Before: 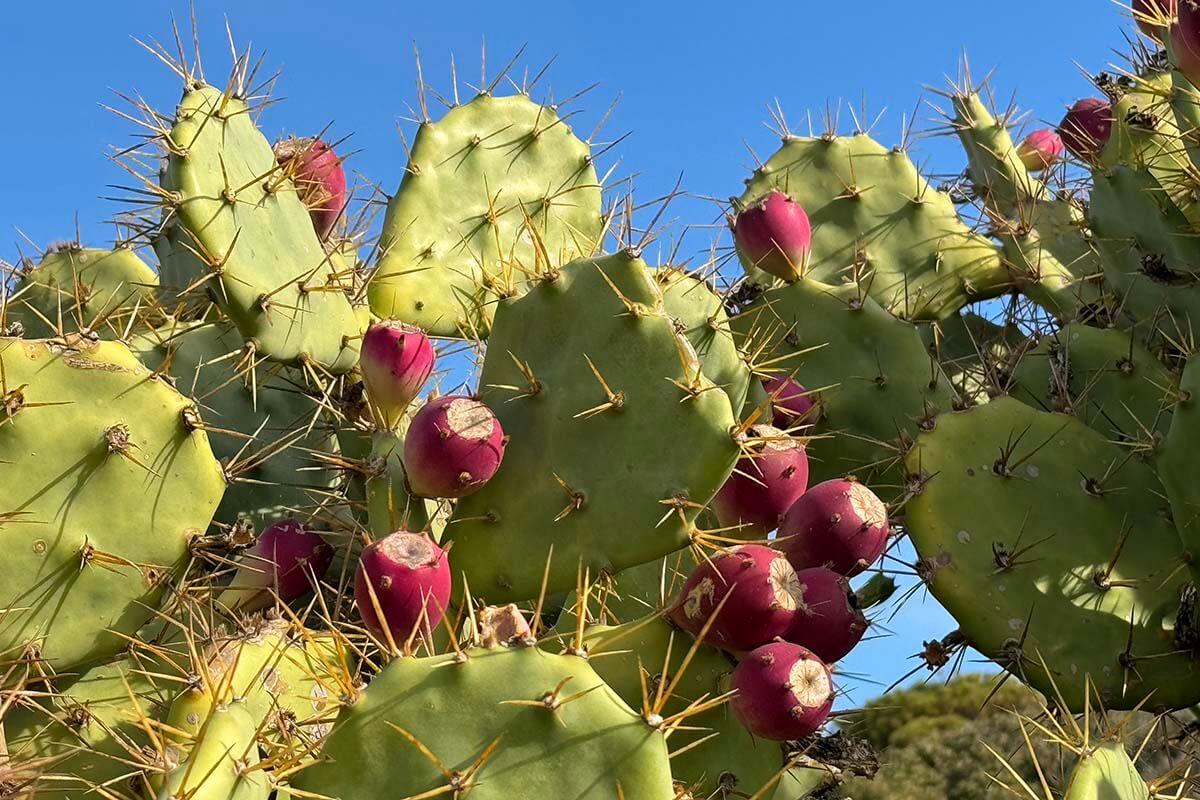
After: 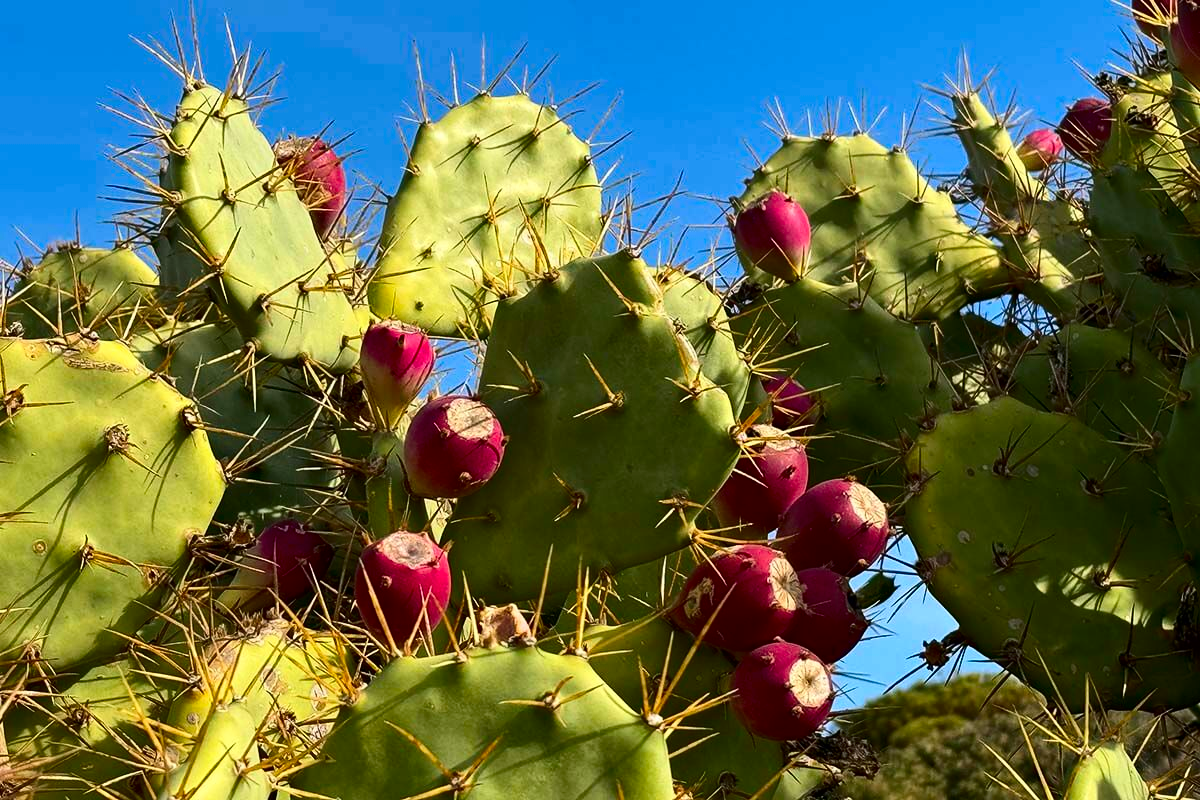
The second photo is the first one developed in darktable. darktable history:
contrast brightness saturation: contrast 0.189, brightness -0.104, saturation 0.212
